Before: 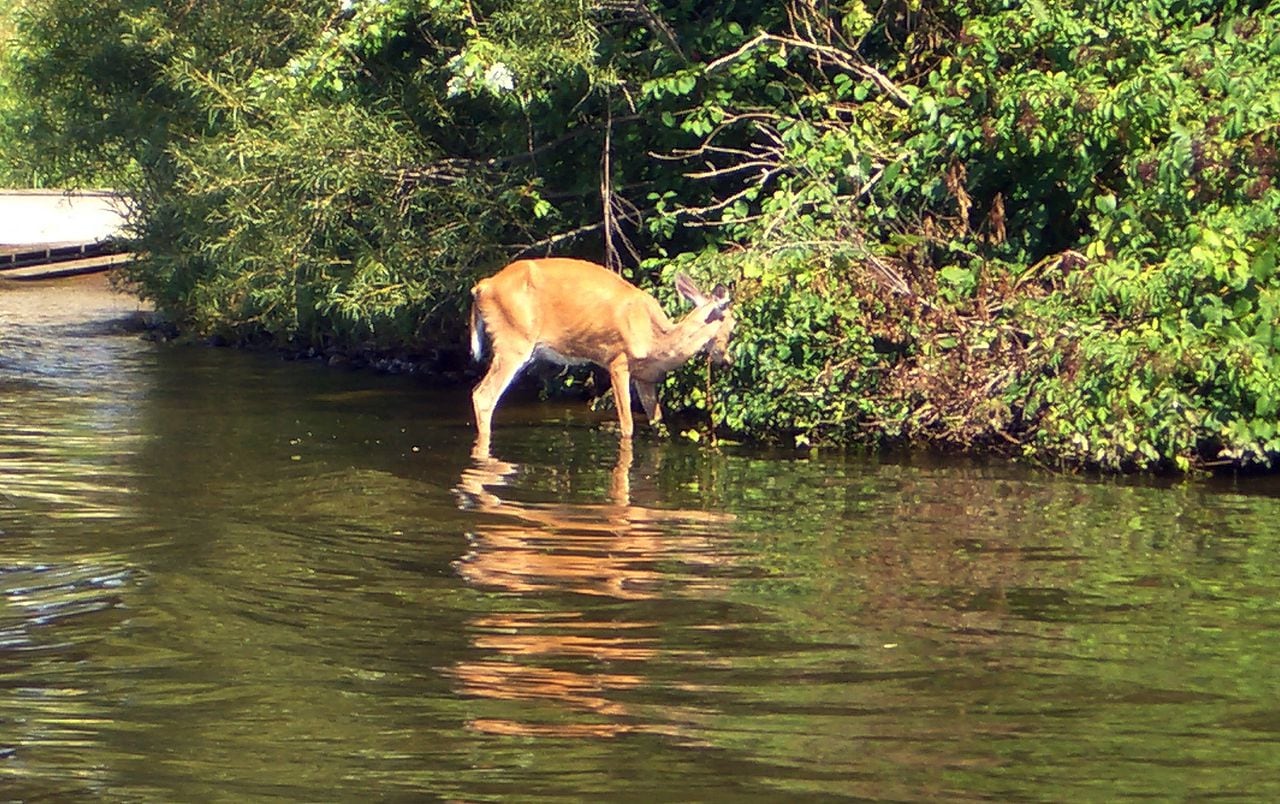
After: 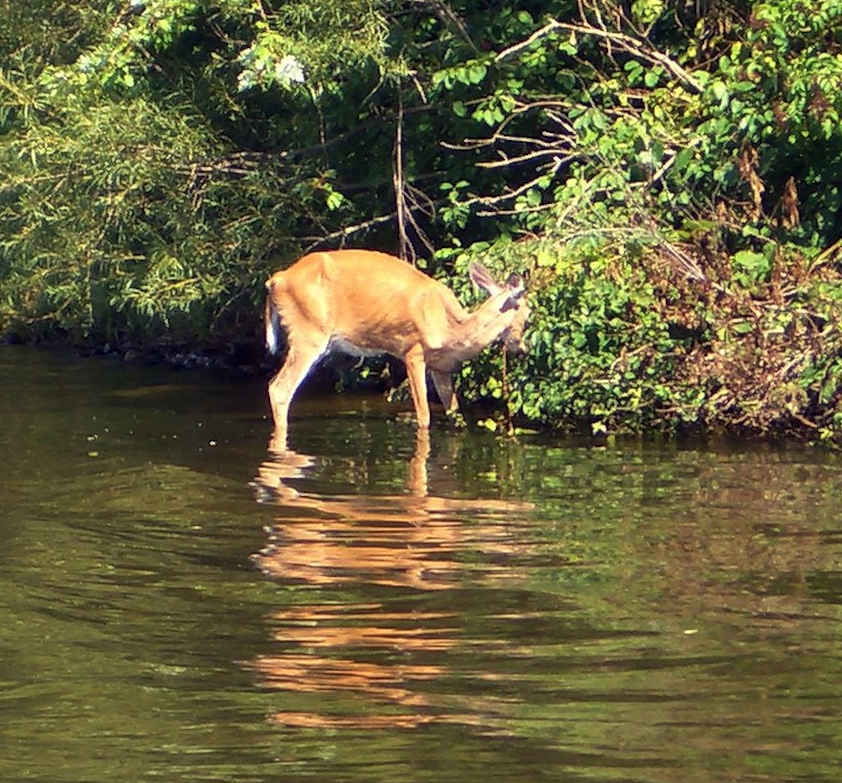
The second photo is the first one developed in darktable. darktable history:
rotate and perspective: rotation -1°, crop left 0.011, crop right 0.989, crop top 0.025, crop bottom 0.975
crop and rotate: left 15.546%, right 17.787%
